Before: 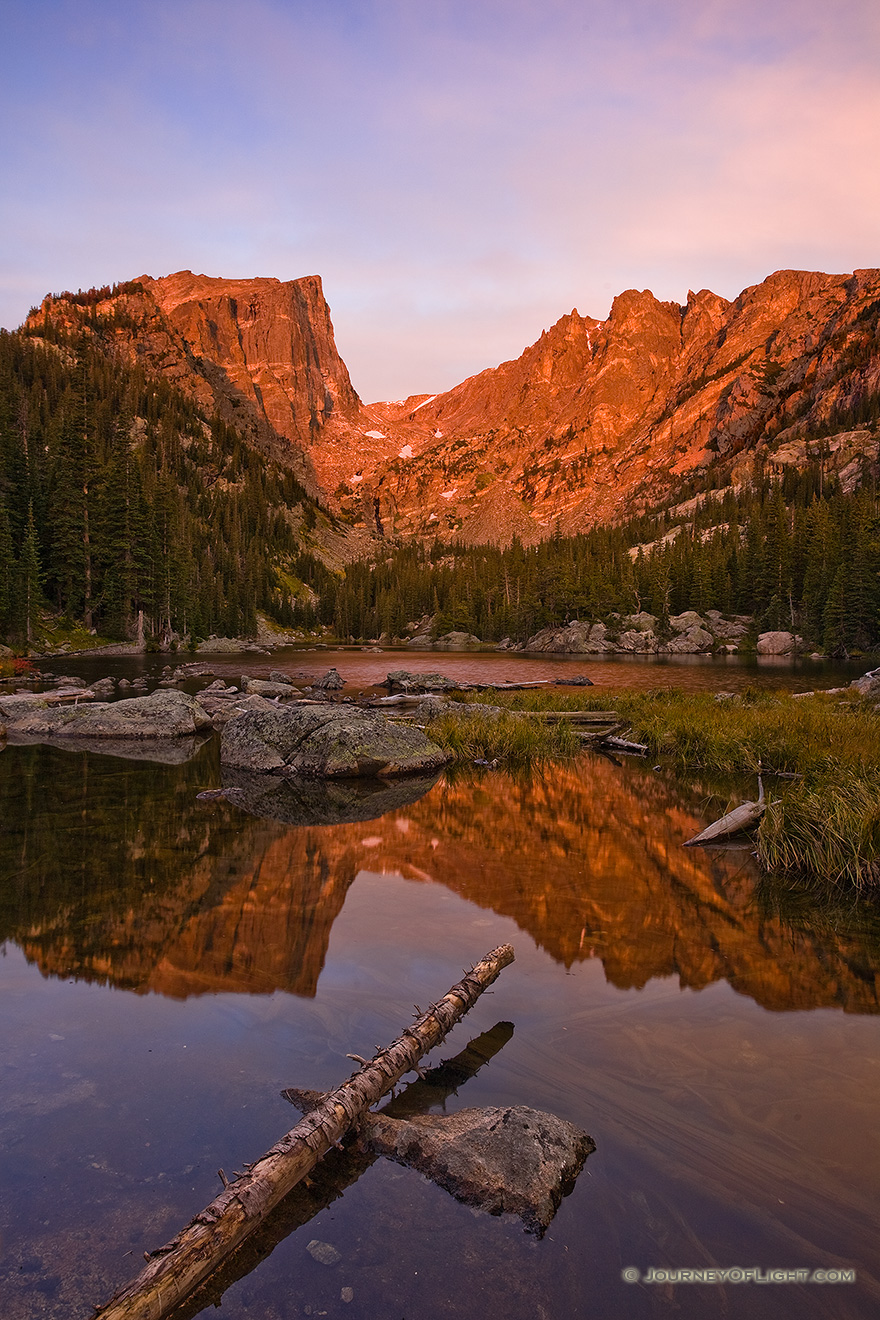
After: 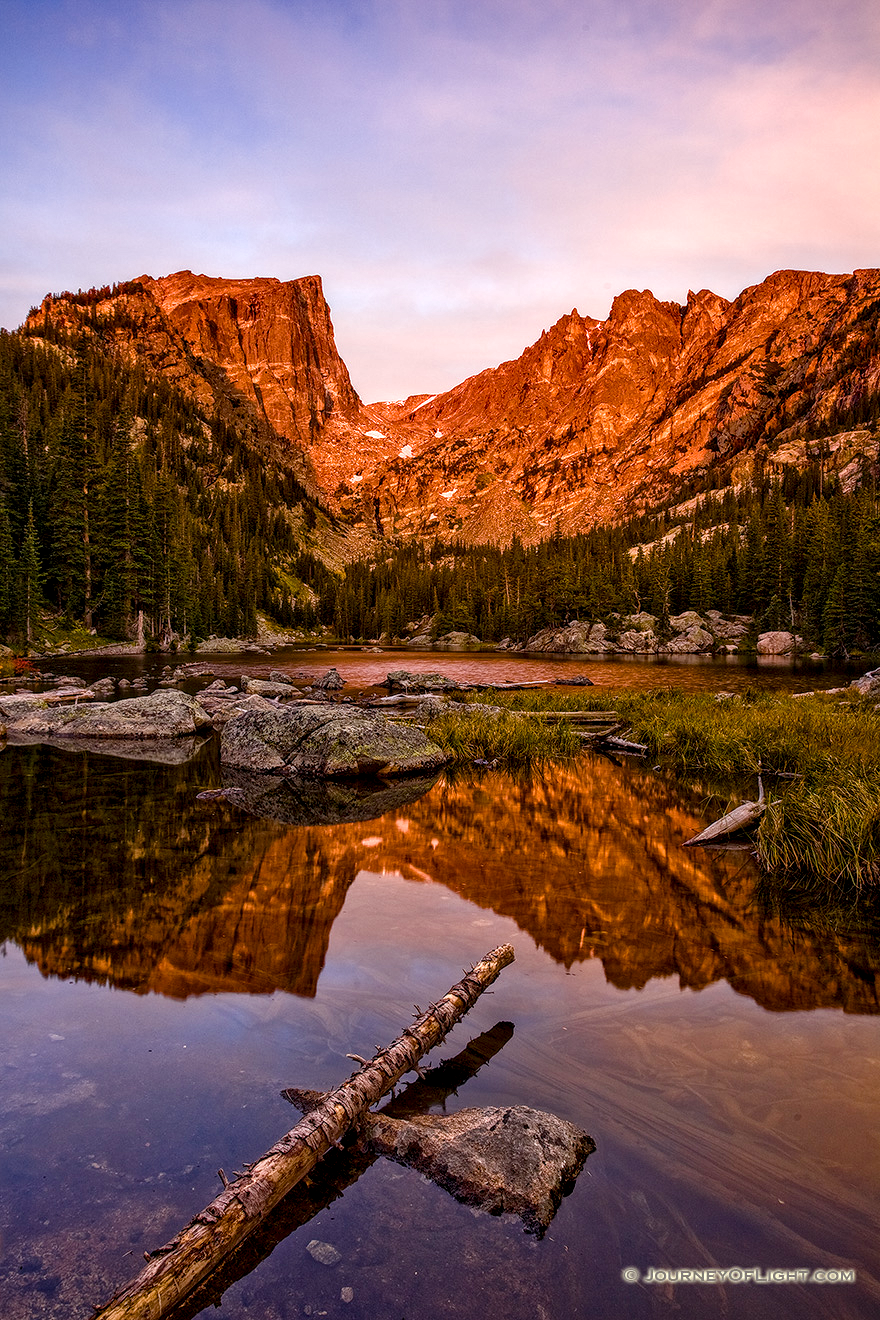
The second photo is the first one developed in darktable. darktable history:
exposure: exposure 0.123 EV, compensate exposure bias true, compensate highlight preservation false
local contrast: highlights 13%, shadows 40%, detail 183%, midtone range 0.469
color balance rgb: perceptual saturation grading › global saturation 20%, perceptual saturation grading › highlights -25.589%, perceptual saturation grading › shadows 49.425%
